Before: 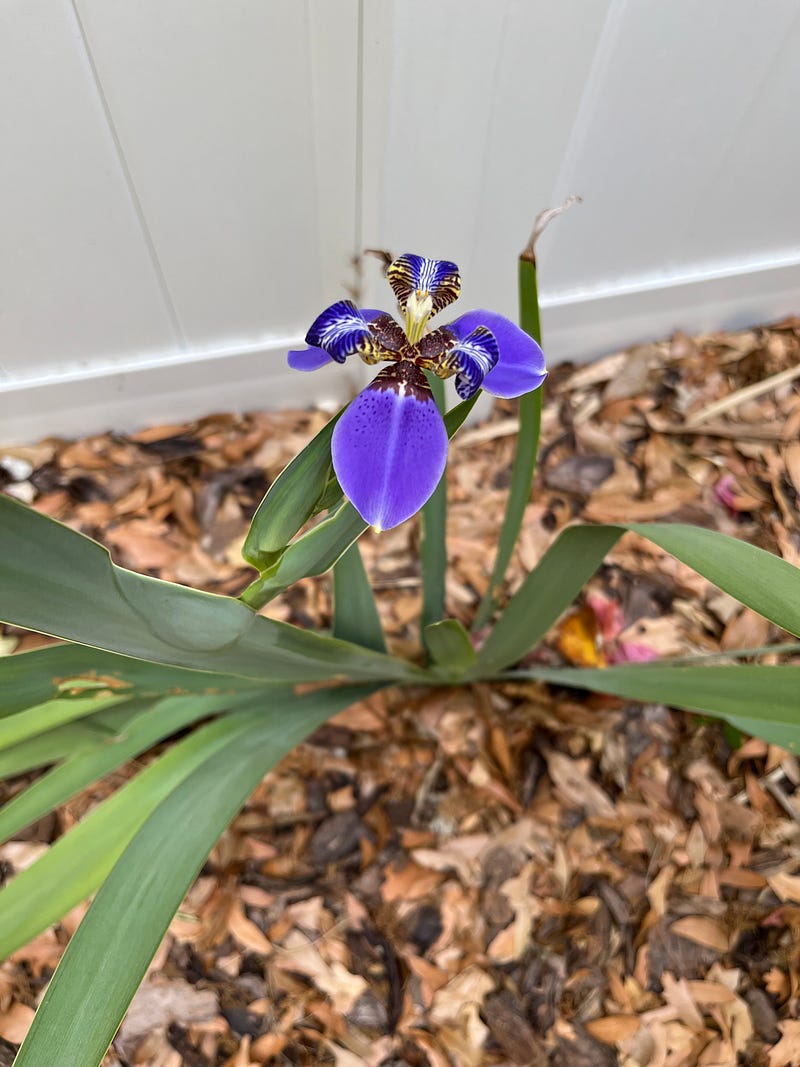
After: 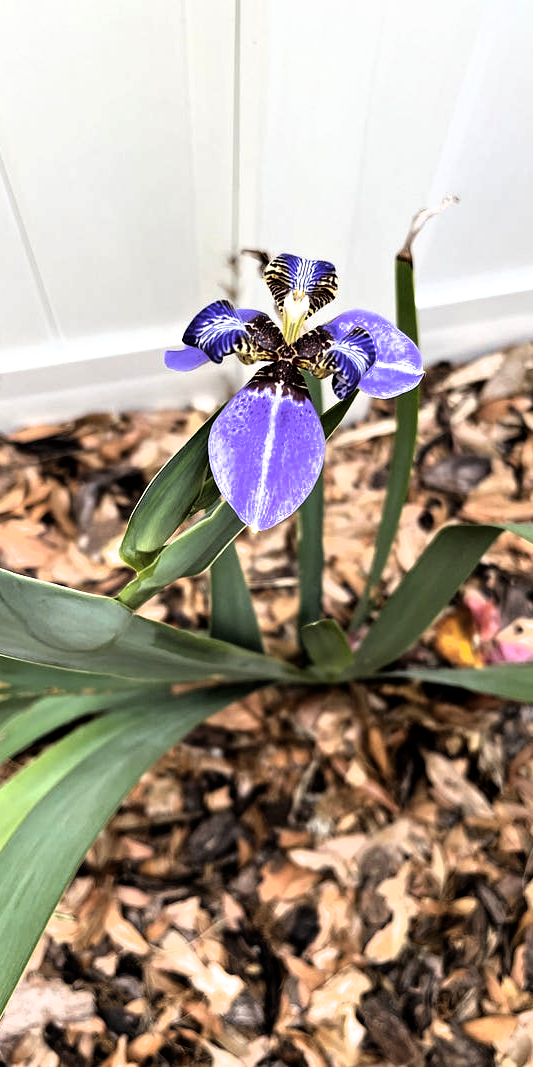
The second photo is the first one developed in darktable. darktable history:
crop and rotate: left 15.446%, right 17.836%
filmic rgb: black relative exposure -8.2 EV, white relative exposure 2.2 EV, threshold 3 EV, hardness 7.11, latitude 85.74%, contrast 1.696, highlights saturation mix -4%, shadows ↔ highlights balance -2.69%, color science v5 (2021), contrast in shadows safe, contrast in highlights safe, enable highlight reconstruction true
